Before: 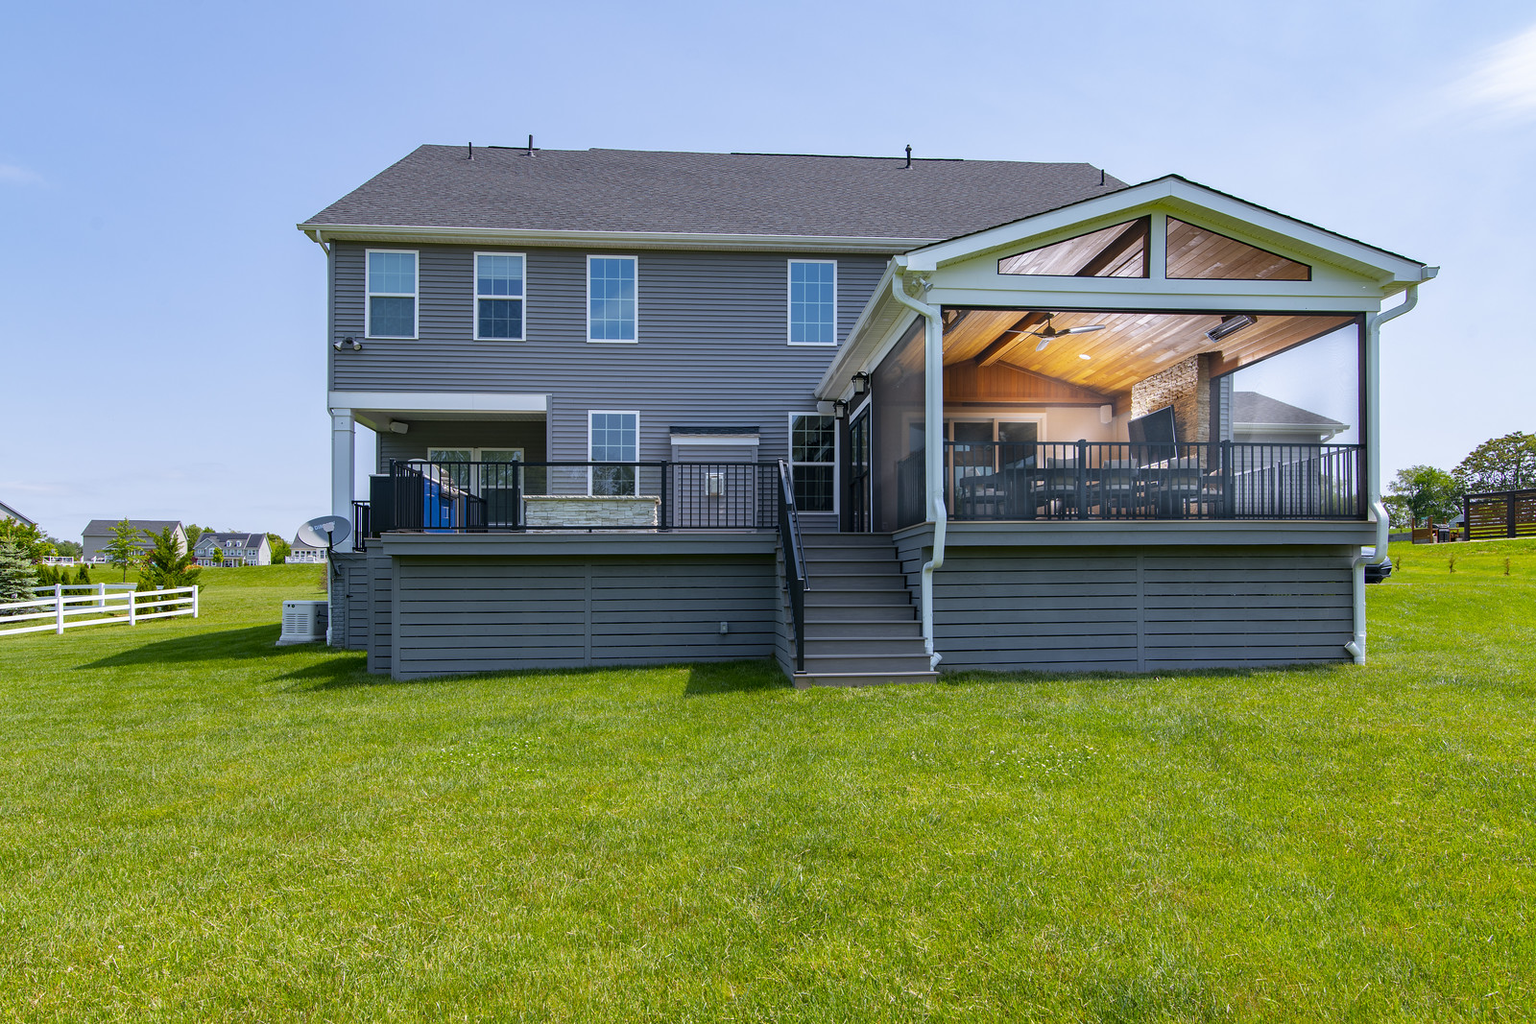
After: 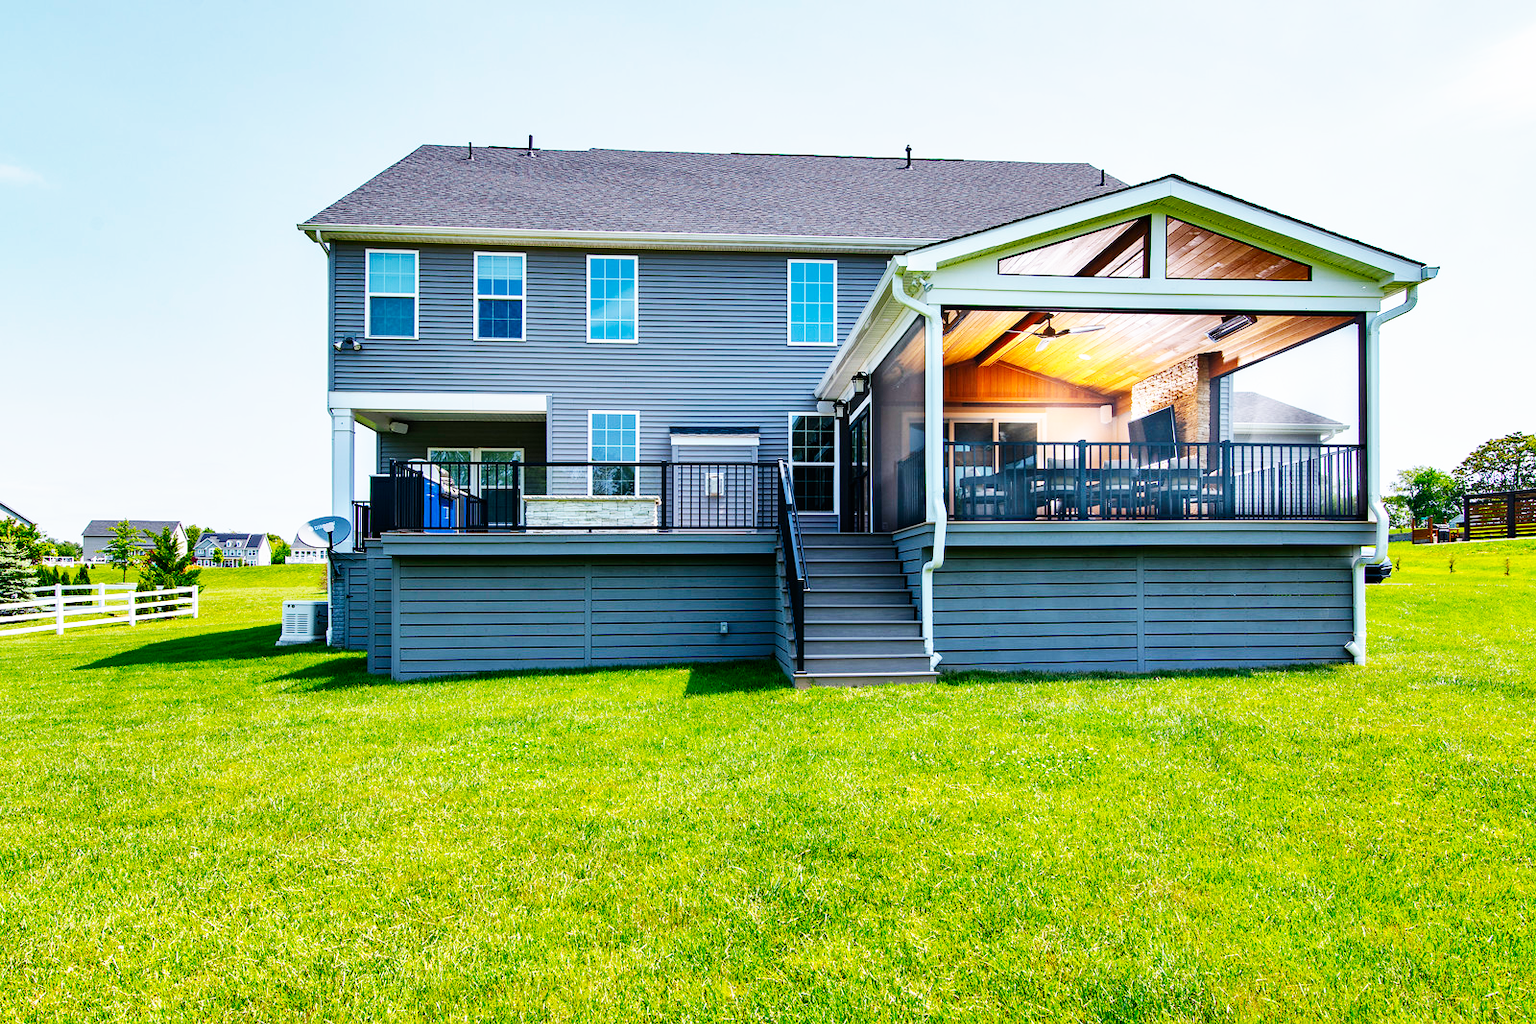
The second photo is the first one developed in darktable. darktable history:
shadows and highlights: soften with gaussian
base curve: curves: ch0 [(0, 0) (0.007, 0.004) (0.027, 0.03) (0.046, 0.07) (0.207, 0.54) (0.442, 0.872) (0.673, 0.972) (1, 1)], preserve colors none
